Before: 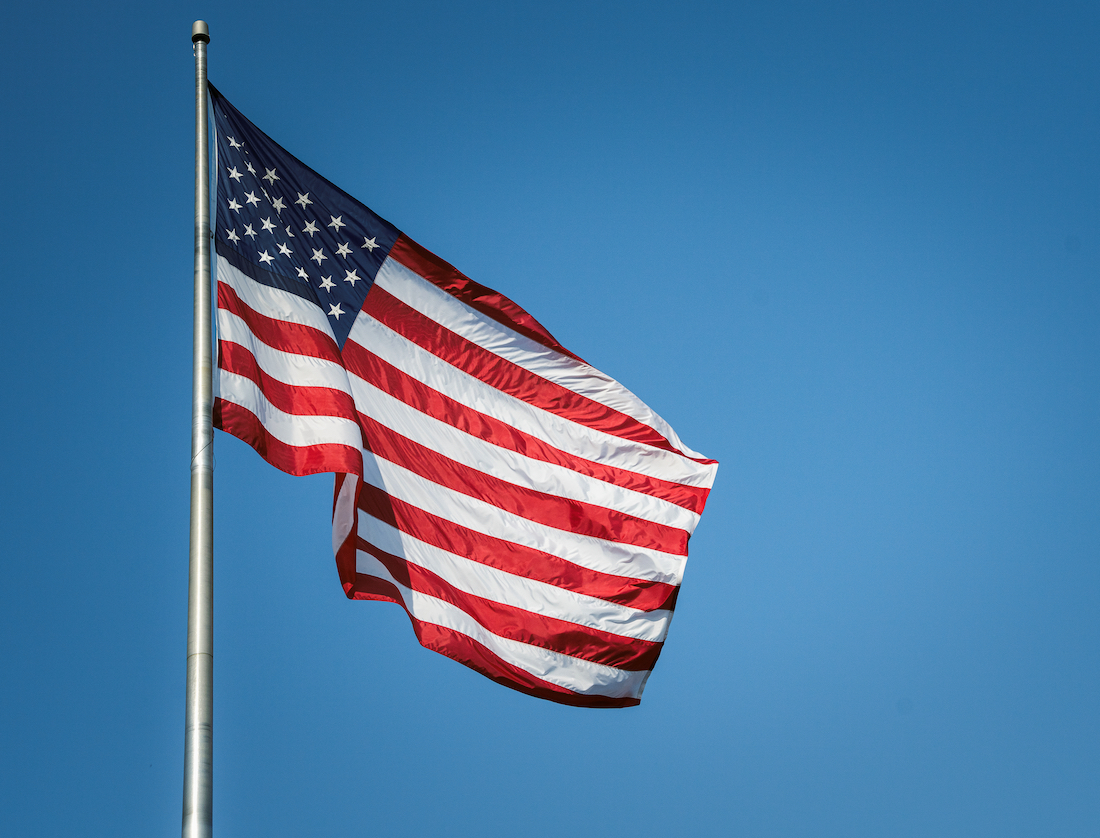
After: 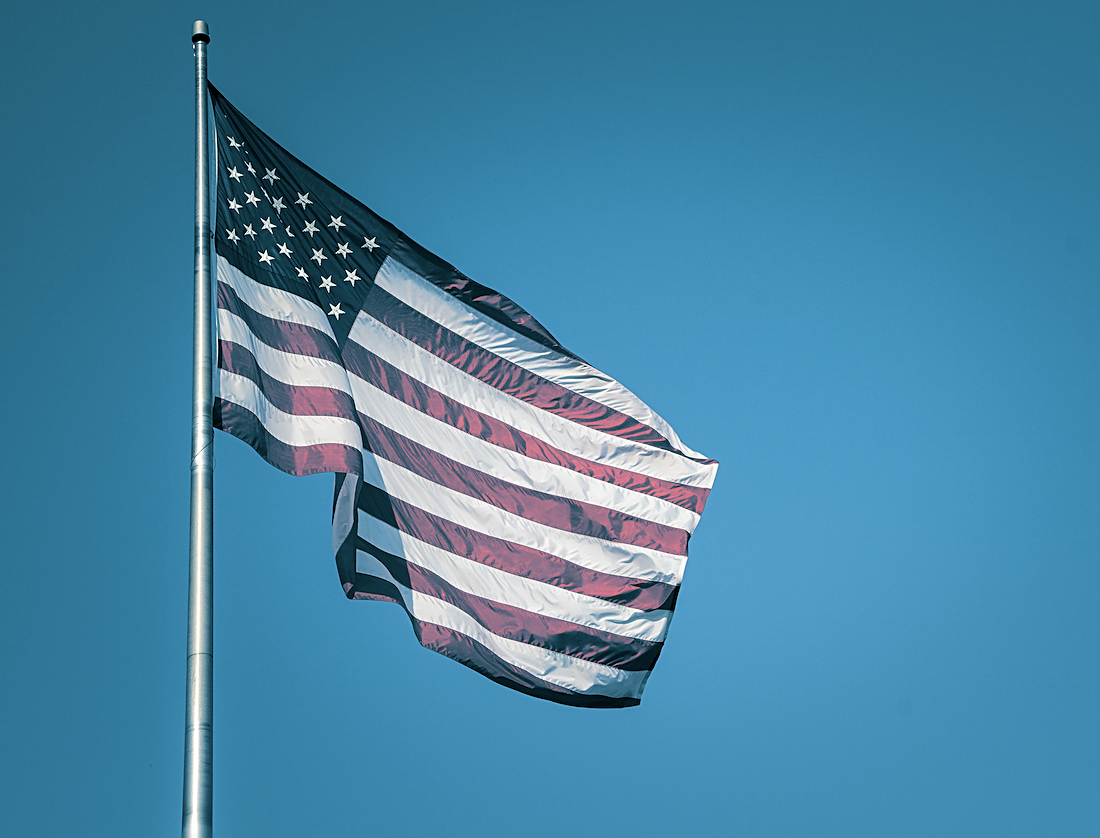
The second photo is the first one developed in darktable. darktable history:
sharpen: on, module defaults
split-toning: shadows › hue 212.4°, balance -70
